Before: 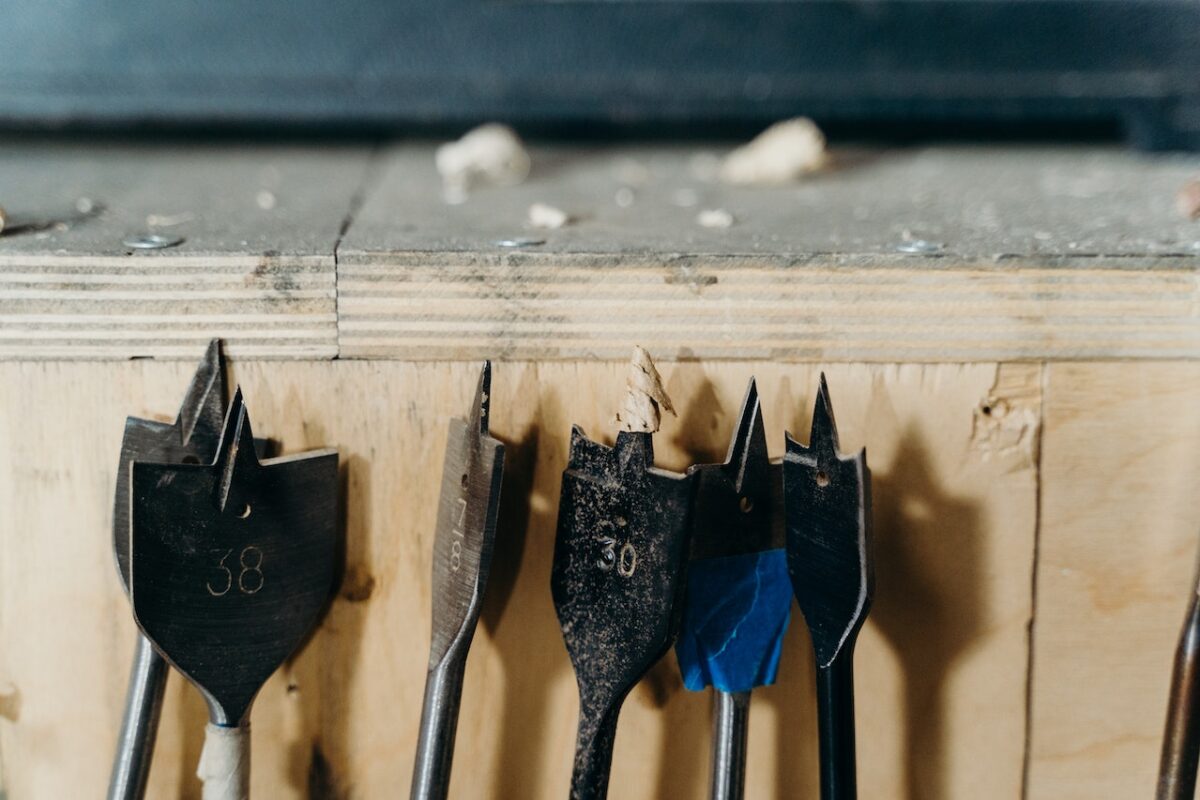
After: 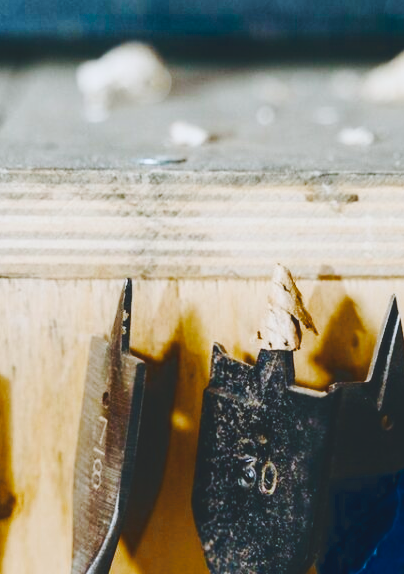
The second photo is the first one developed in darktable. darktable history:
color balance rgb: global offset › luminance 0.669%, linear chroma grading › global chroma 15.081%, perceptual saturation grading › global saturation 27.615%, perceptual saturation grading › highlights -25.401%, perceptual saturation grading › shadows 25.123%, perceptual brilliance grading › highlights 15.647%, perceptual brilliance grading › shadows -14.015%, global vibrance 15.967%, saturation formula JzAzBz (2021)
base curve: curves: ch0 [(0, 0.007) (0.028, 0.063) (0.121, 0.311) (0.46, 0.743) (0.859, 0.957) (1, 1)], preserve colors none
crop and rotate: left 29.921%, top 10.295%, right 36.356%, bottom 17.922%
color correction: highlights a* -0.087, highlights b* -5.39, shadows a* -0.136, shadows b* -0.149
exposure: exposure -0.588 EV, compensate highlight preservation false
